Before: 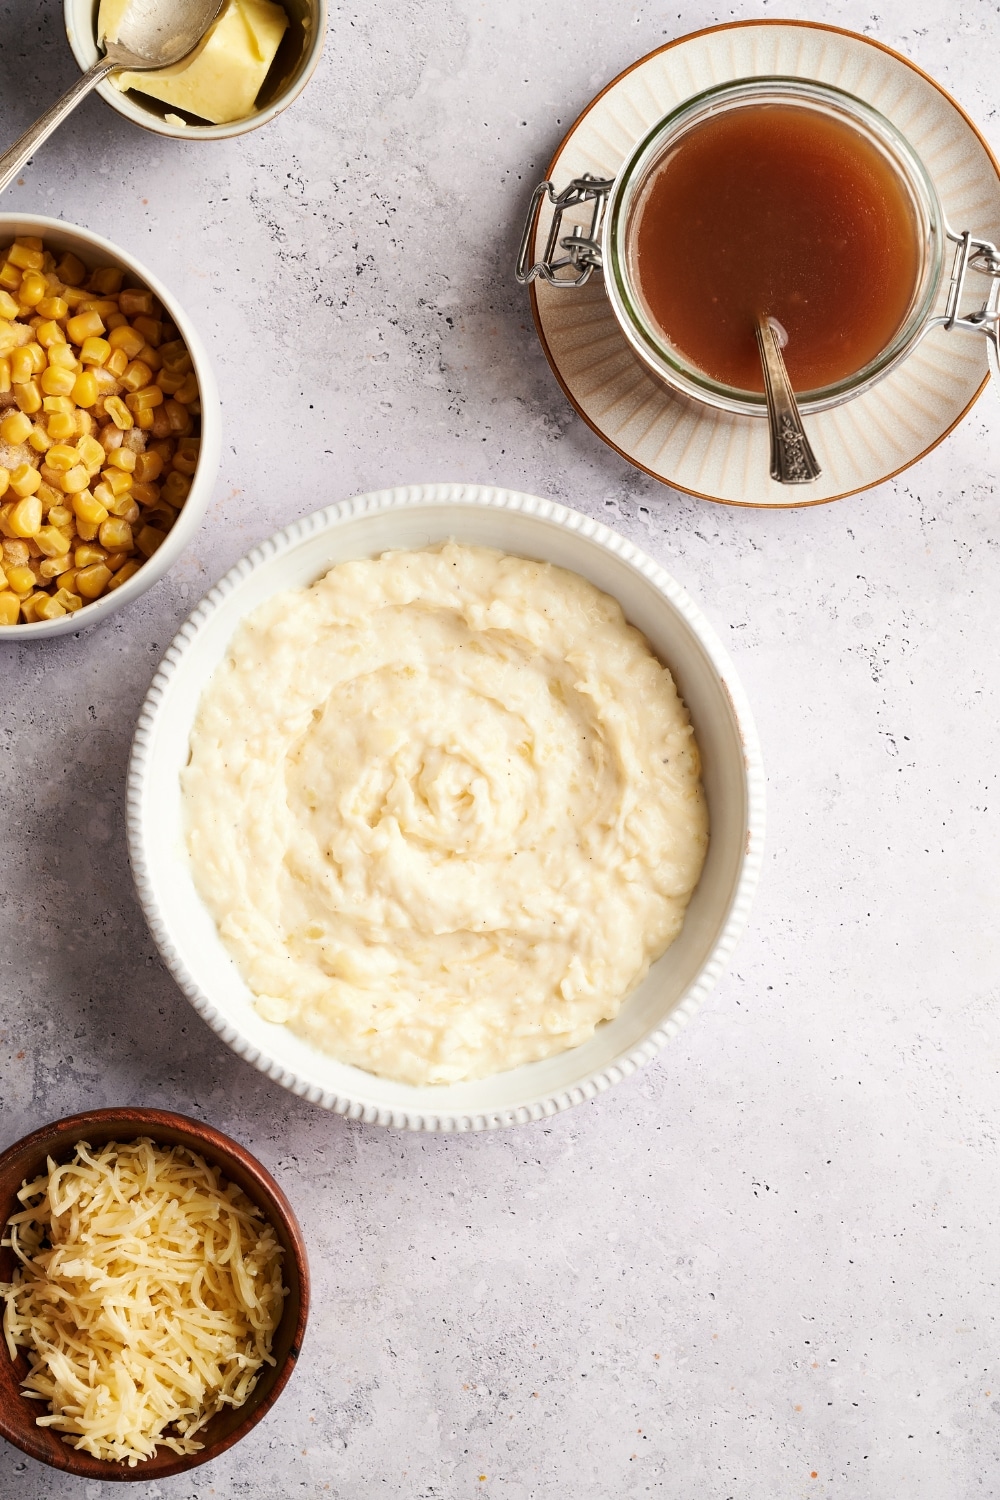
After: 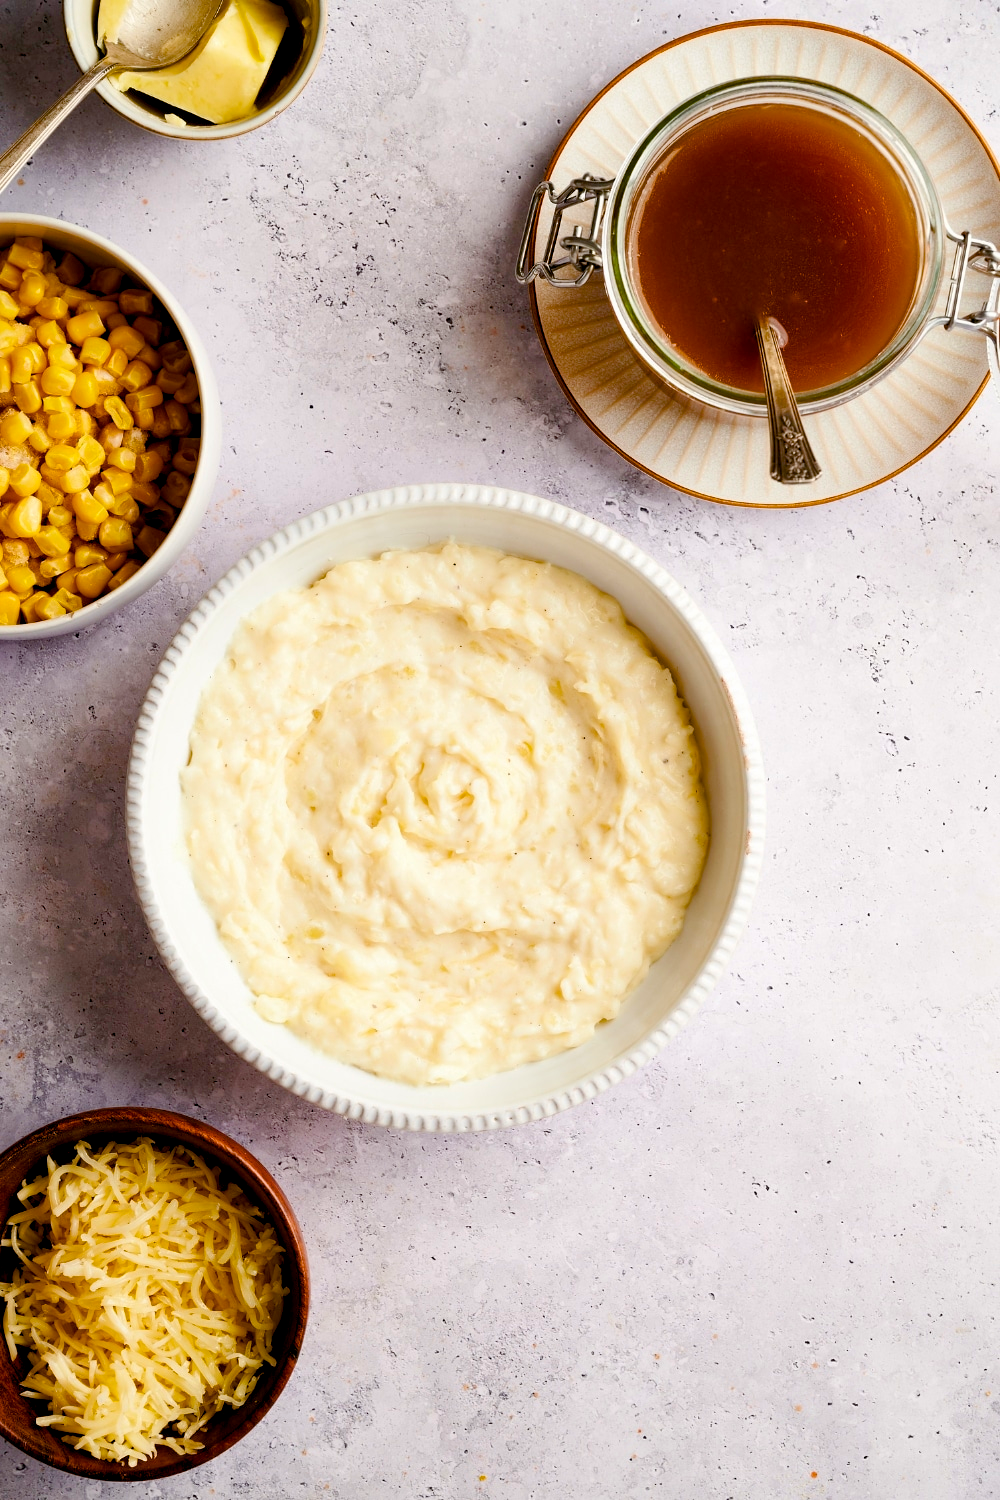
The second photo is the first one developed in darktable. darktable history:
color balance rgb: global offset › luminance -0.891%, linear chroma grading › global chroma 15.37%, perceptual saturation grading › global saturation 20%, perceptual saturation grading › highlights -25.321%, perceptual saturation grading › shadows 49.899%, global vibrance 24.679%
